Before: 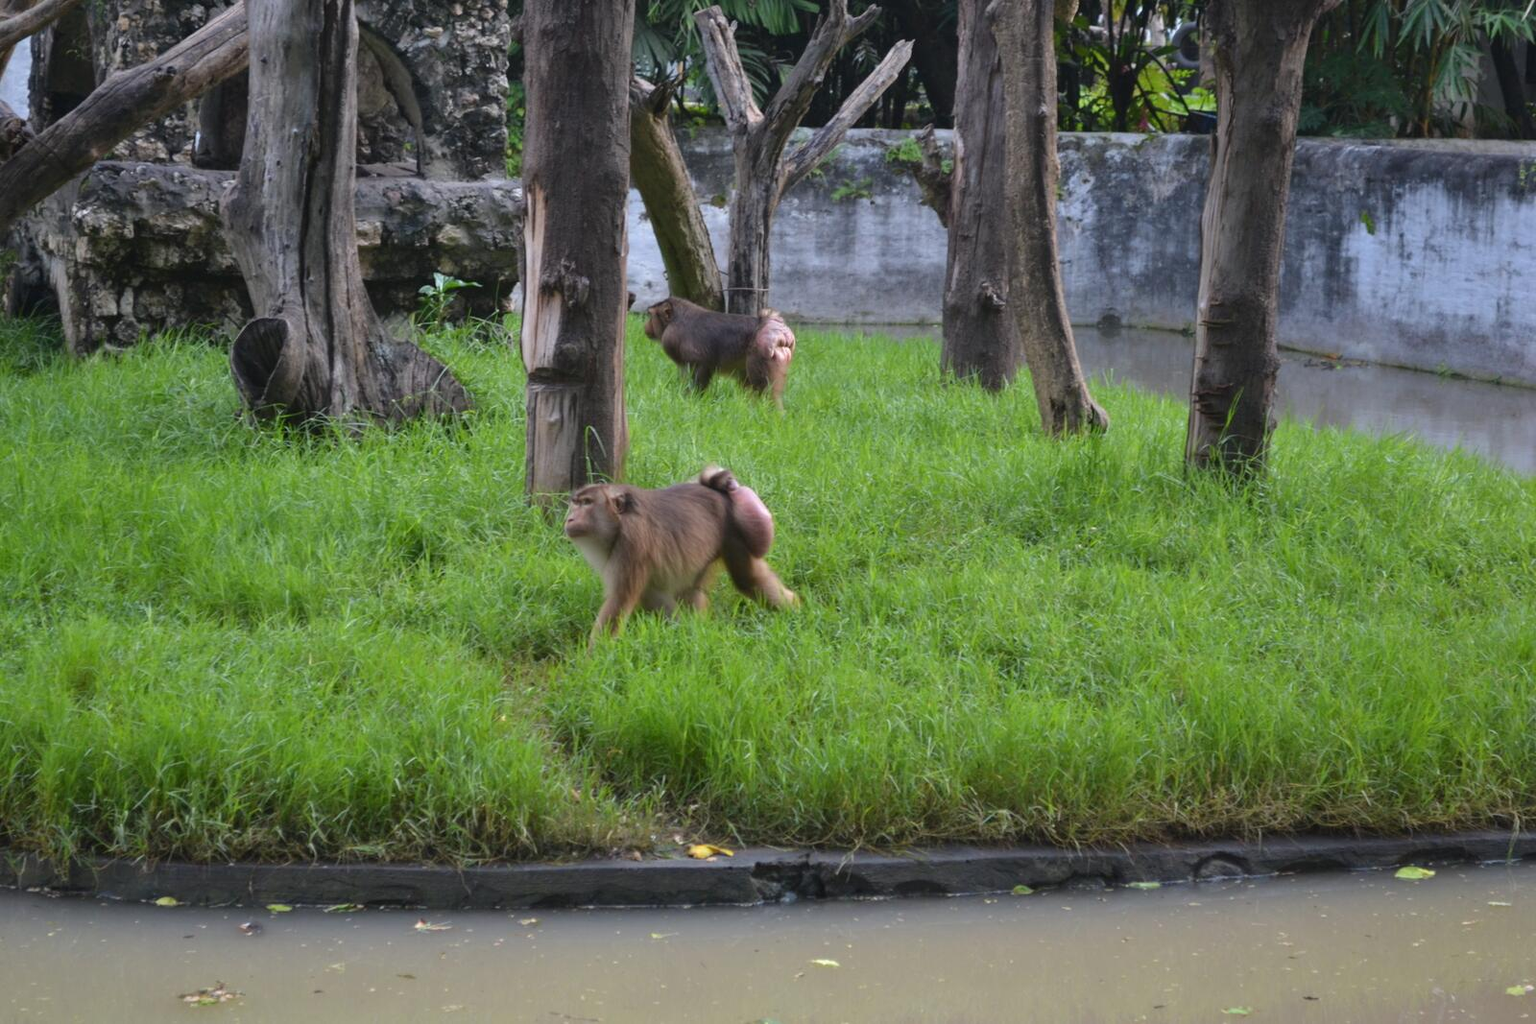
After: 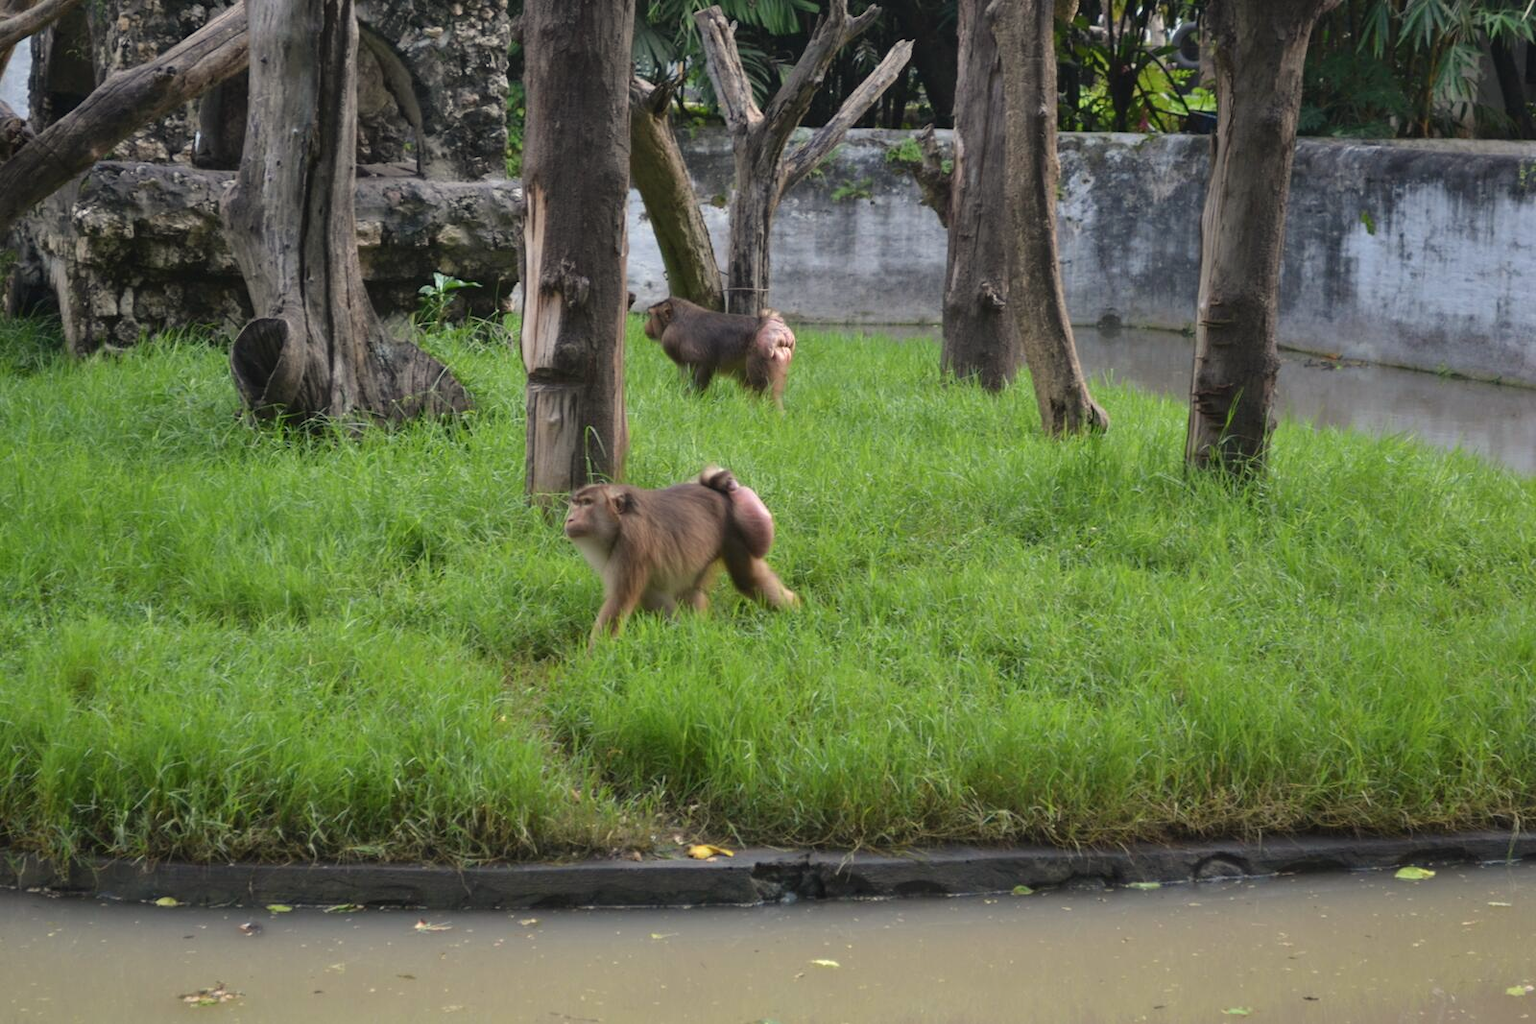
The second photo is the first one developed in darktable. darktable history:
contrast brightness saturation: saturation -0.05
white balance: red 1.029, blue 0.92
